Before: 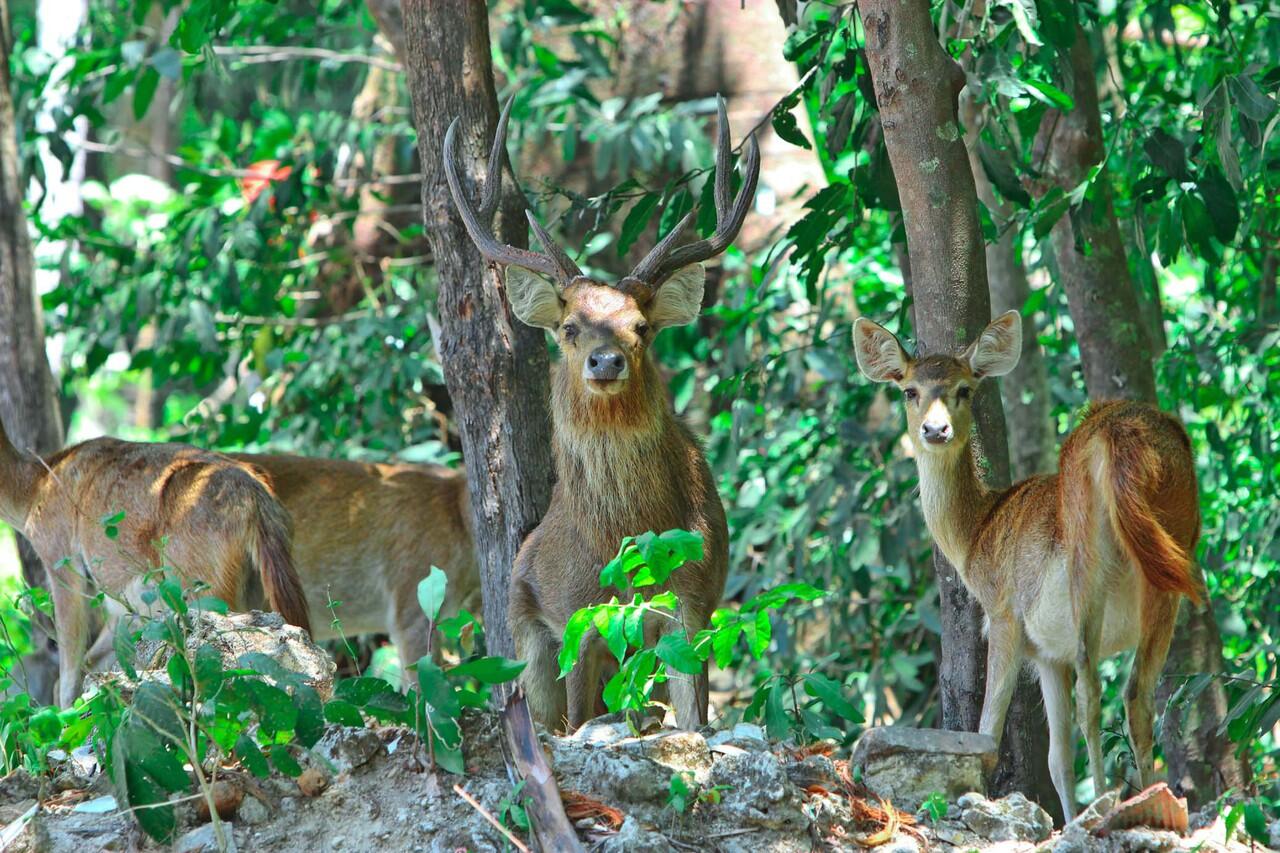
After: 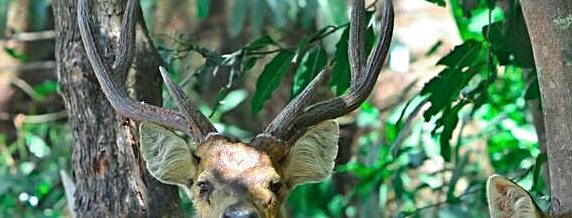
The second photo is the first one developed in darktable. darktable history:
crop: left 28.666%, top 16.823%, right 26.615%, bottom 57.539%
sharpen: radius 2.79
